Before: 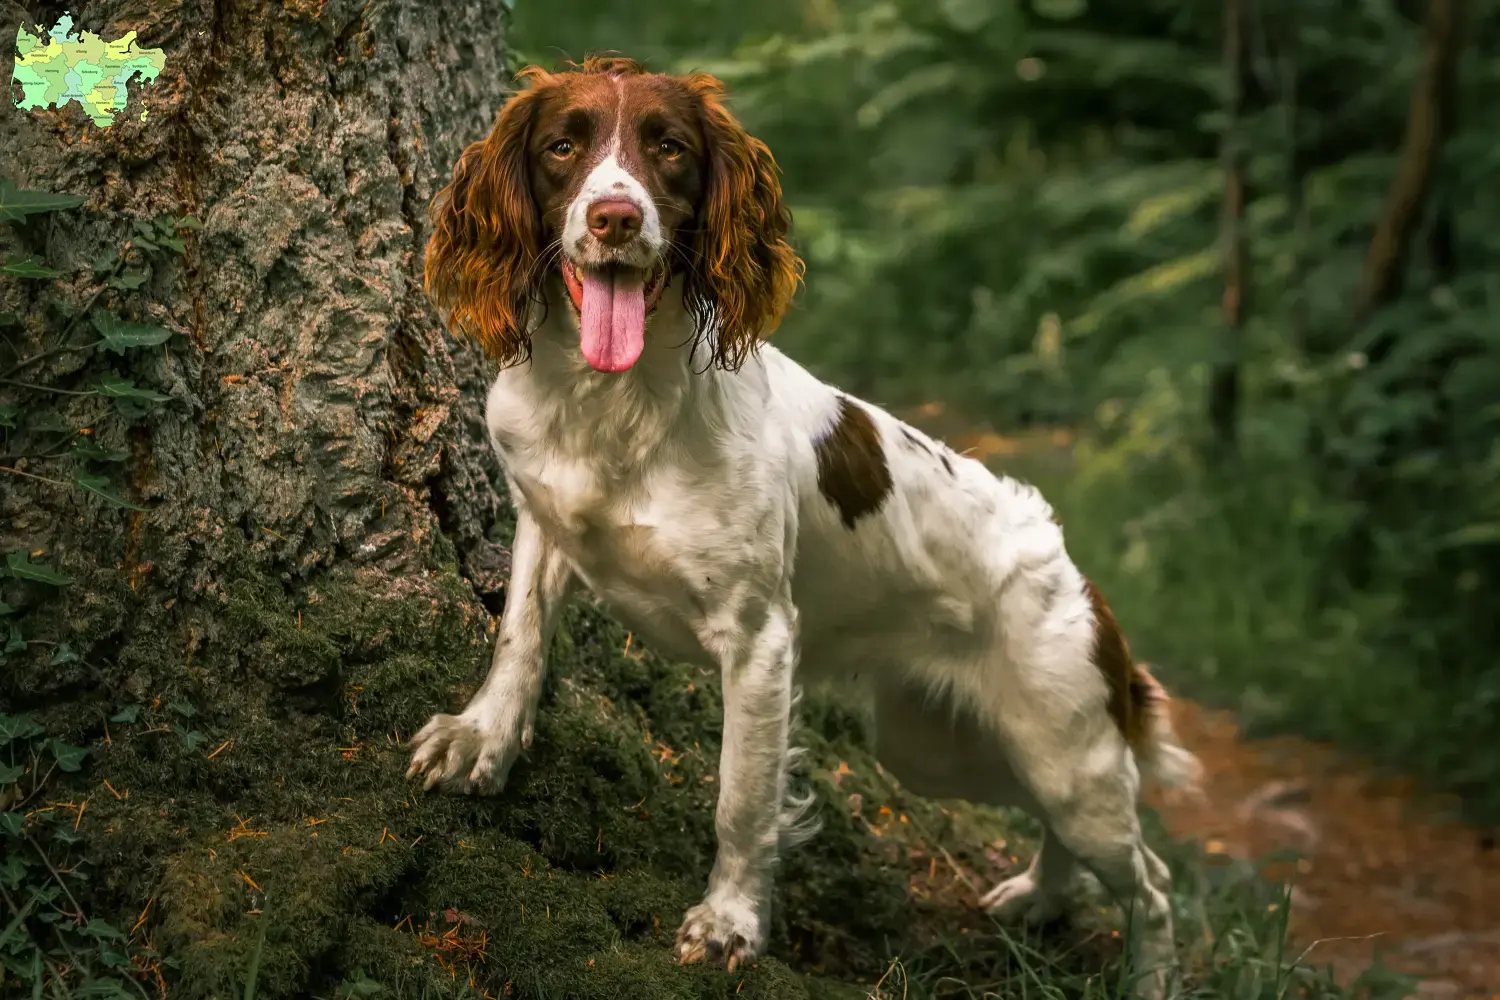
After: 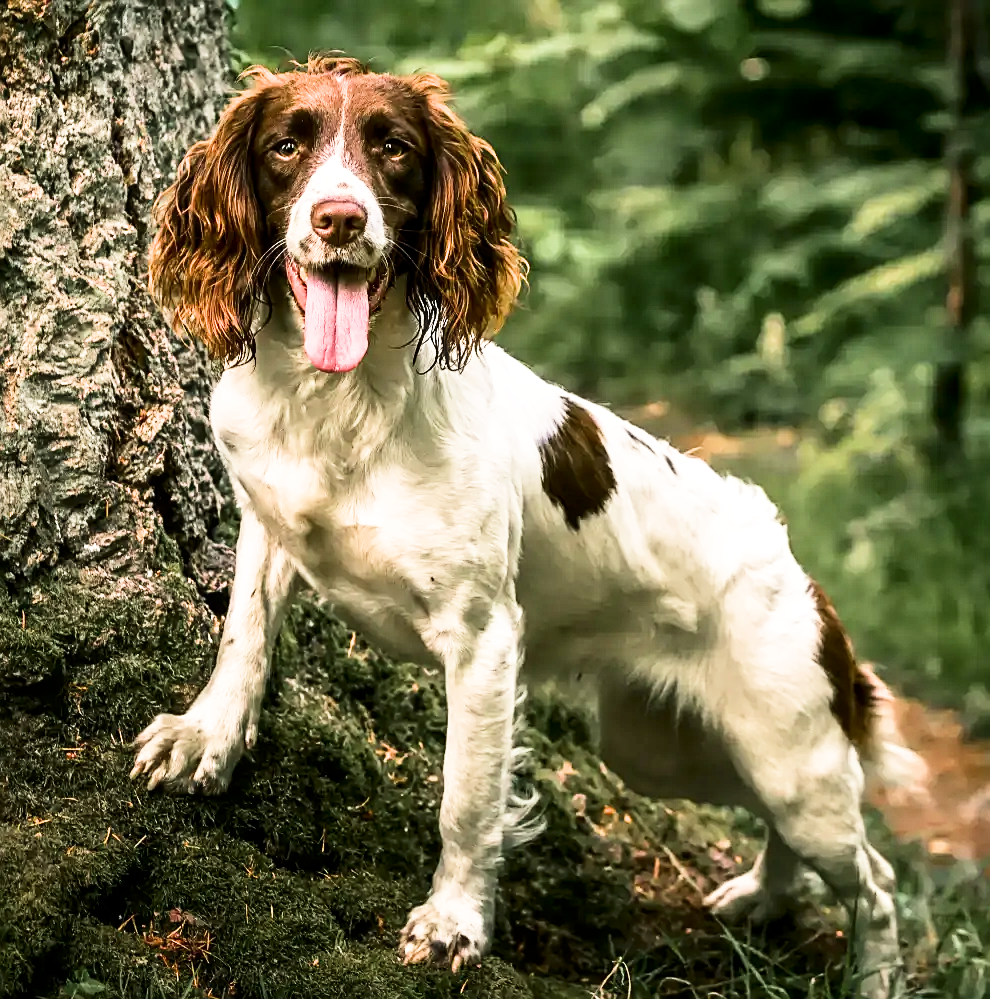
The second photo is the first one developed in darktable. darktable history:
haze removal: strength -0.05
sharpen: on, module defaults
contrast brightness saturation: contrast 0.28
filmic rgb: middle gray luminance 9.23%, black relative exposure -10.55 EV, white relative exposure 3.45 EV, threshold 6 EV, target black luminance 0%, hardness 5.98, latitude 59.69%, contrast 1.087, highlights saturation mix 5%, shadows ↔ highlights balance 29.23%, add noise in highlights 0, color science v3 (2019), use custom middle-gray values true, iterations of high-quality reconstruction 0, contrast in highlights soft, enable highlight reconstruction true
crop and rotate: left 18.442%, right 15.508%
exposure: exposure 0.127 EV, compensate highlight preservation false
